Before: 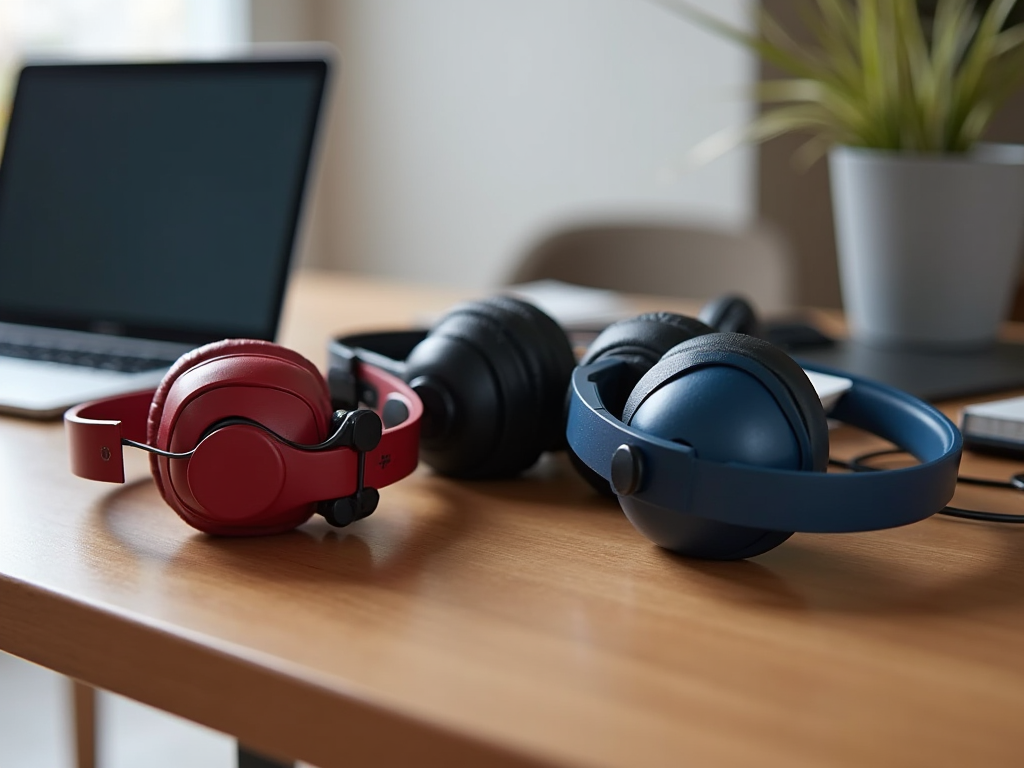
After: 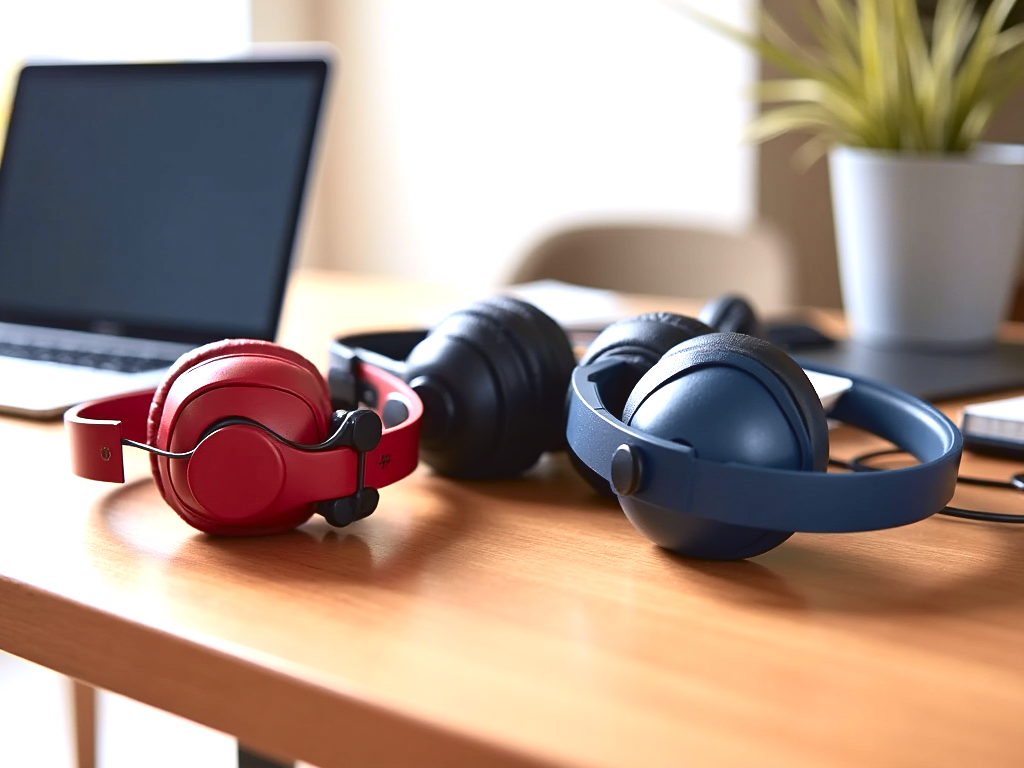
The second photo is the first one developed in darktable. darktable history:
exposure: exposure 1.141 EV, compensate highlight preservation false
tone curve: curves: ch0 [(0, 0.036) (0.119, 0.115) (0.461, 0.479) (0.715, 0.767) (0.817, 0.865) (1, 0.998)]; ch1 [(0, 0) (0.377, 0.416) (0.44, 0.478) (0.487, 0.498) (0.514, 0.525) (0.538, 0.552) (0.67, 0.688) (1, 1)]; ch2 [(0, 0) (0.38, 0.405) (0.463, 0.445) (0.492, 0.486) (0.524, 0.541) (0.578, 0.59) (0.653, 0.658) (1, 1)], color space Lab, independent channels, preserve colors none
